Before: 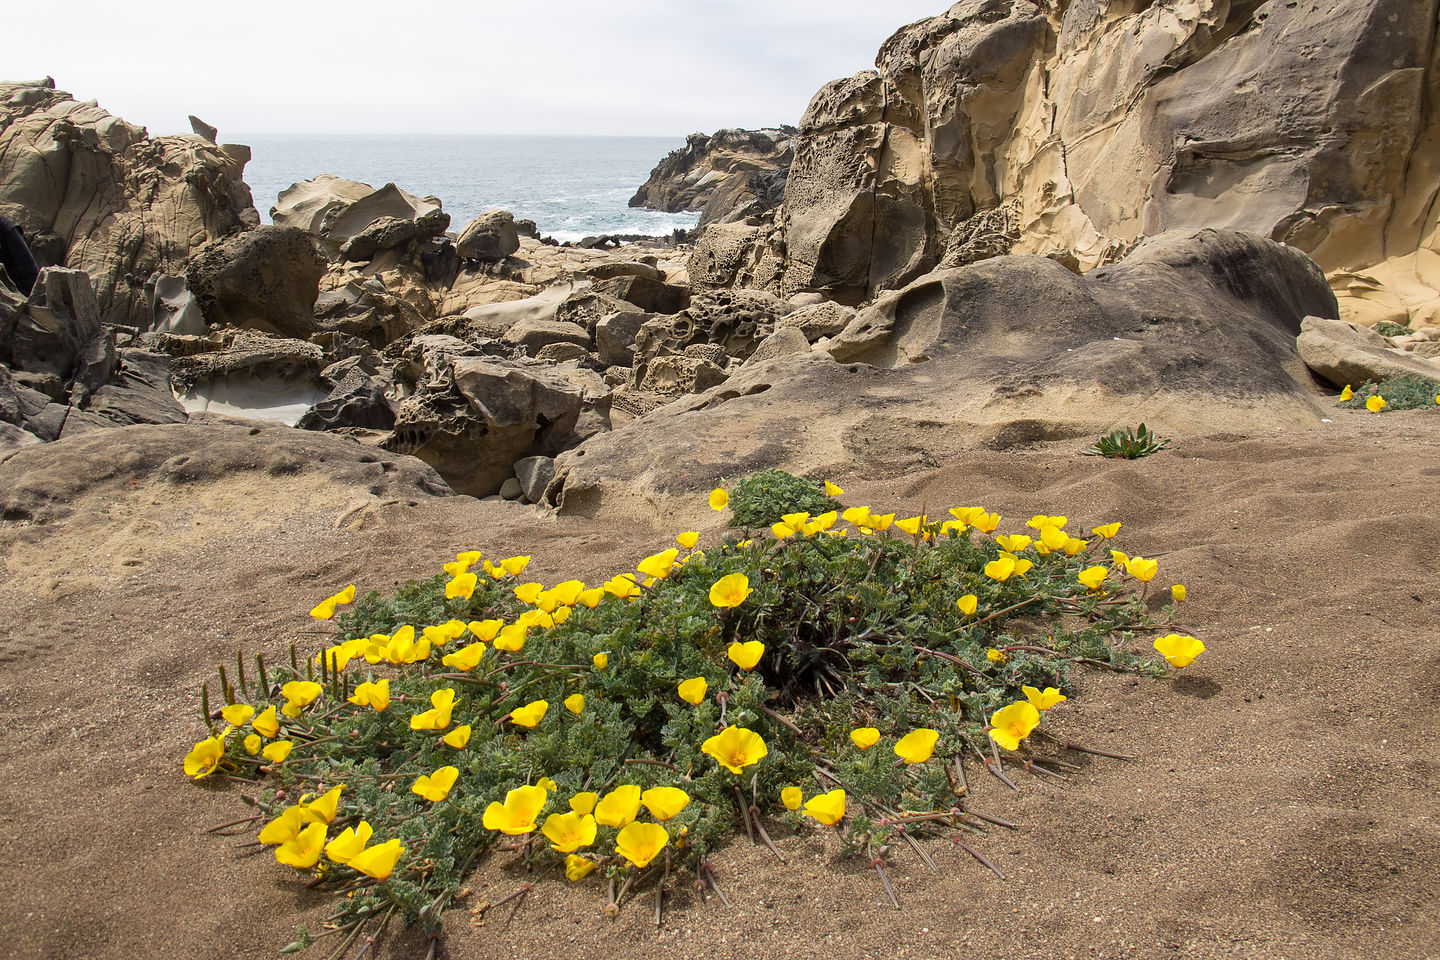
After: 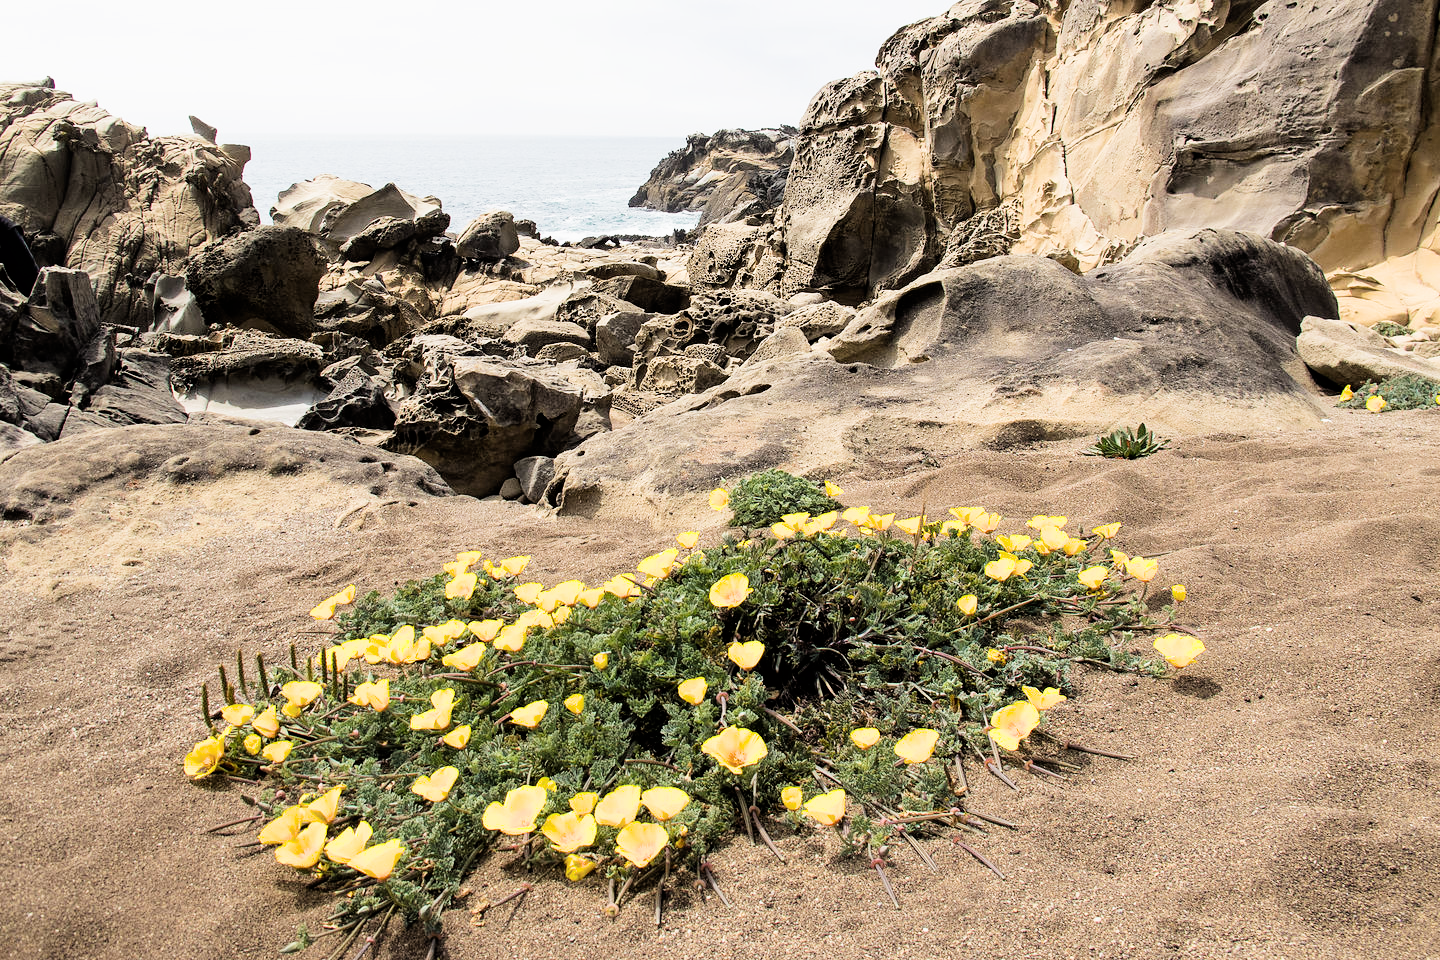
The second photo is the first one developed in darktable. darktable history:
filmic rgb: black relative exposure -5.1 EV, white relative exposure 3.54 EV, threshold 5.99 EV, hardness 3.17, contrast 1.399, highlights saturation mix -49.72%, enable highlight reconstruction true
exposure: black level correction 0, exposure 0.695 EV, compensate highlight preservation false
